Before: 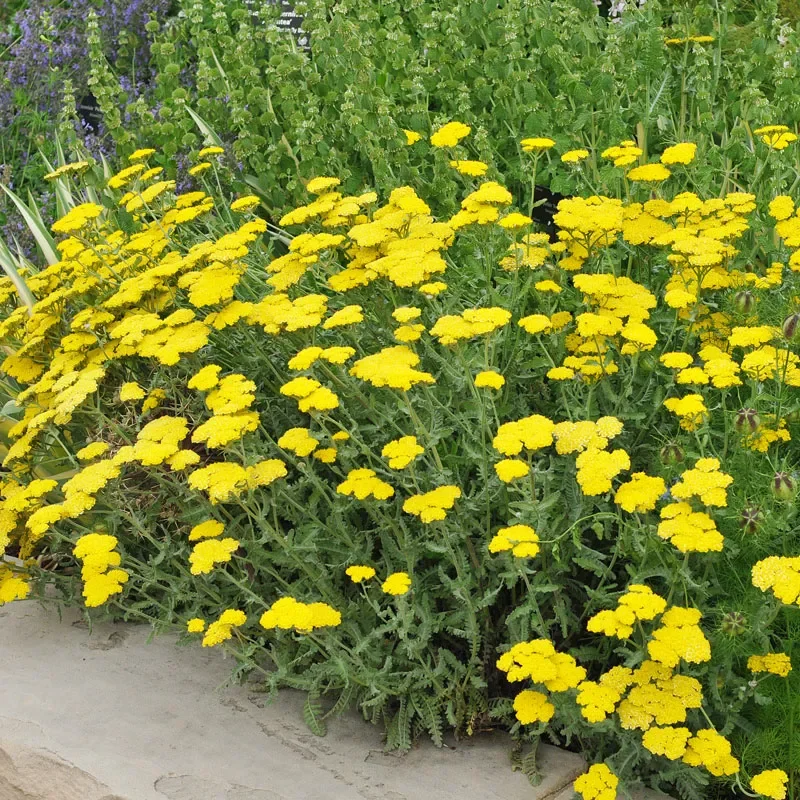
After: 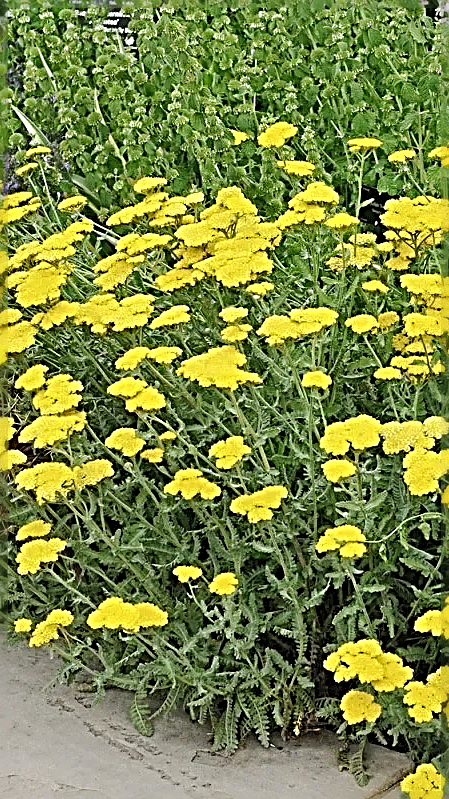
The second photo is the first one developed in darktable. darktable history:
sharpen: radius 3.158, amount 1.716
base curve: curves: ch0 [(0, 0) (0.235, 0.266) (0.503, 0.496) (0.786, 0.72) (1, 1)], preserve colors none
crop: left 21.721%, right 22.127%, bottom 0.01%
